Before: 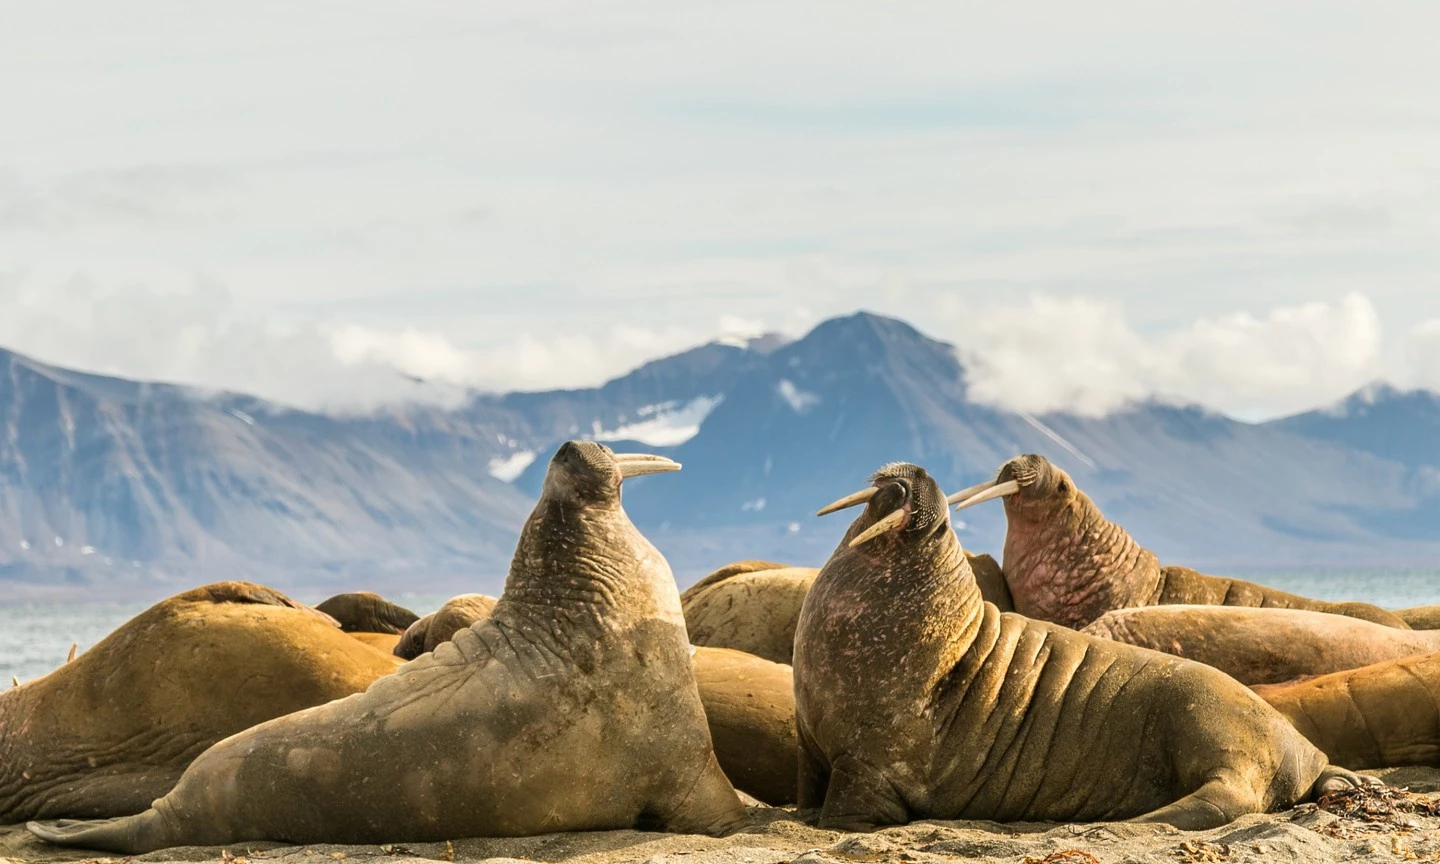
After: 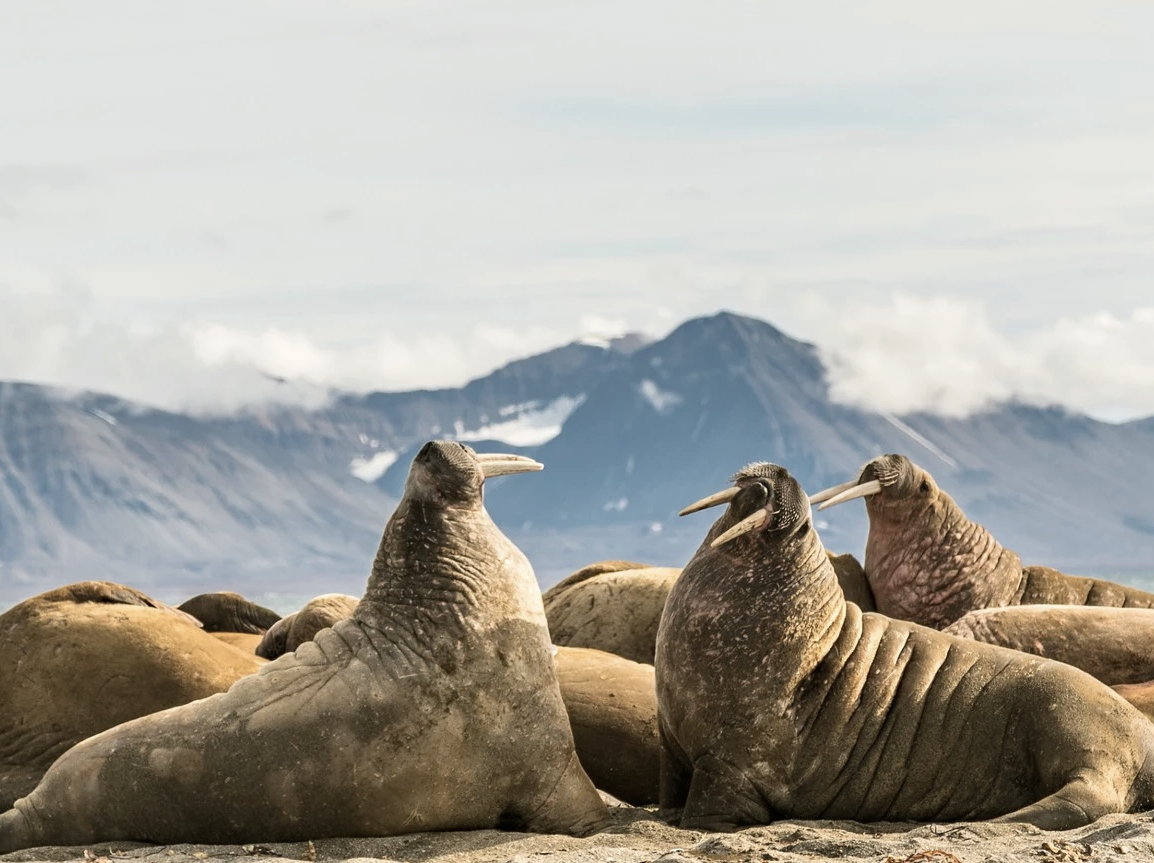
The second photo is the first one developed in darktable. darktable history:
crop and rotate: left 9.597%, right 10.195%
contrast brightness saturation: contrast 0.1, saturation -0.36
haze removal: compatibility mode true, adaptive false
